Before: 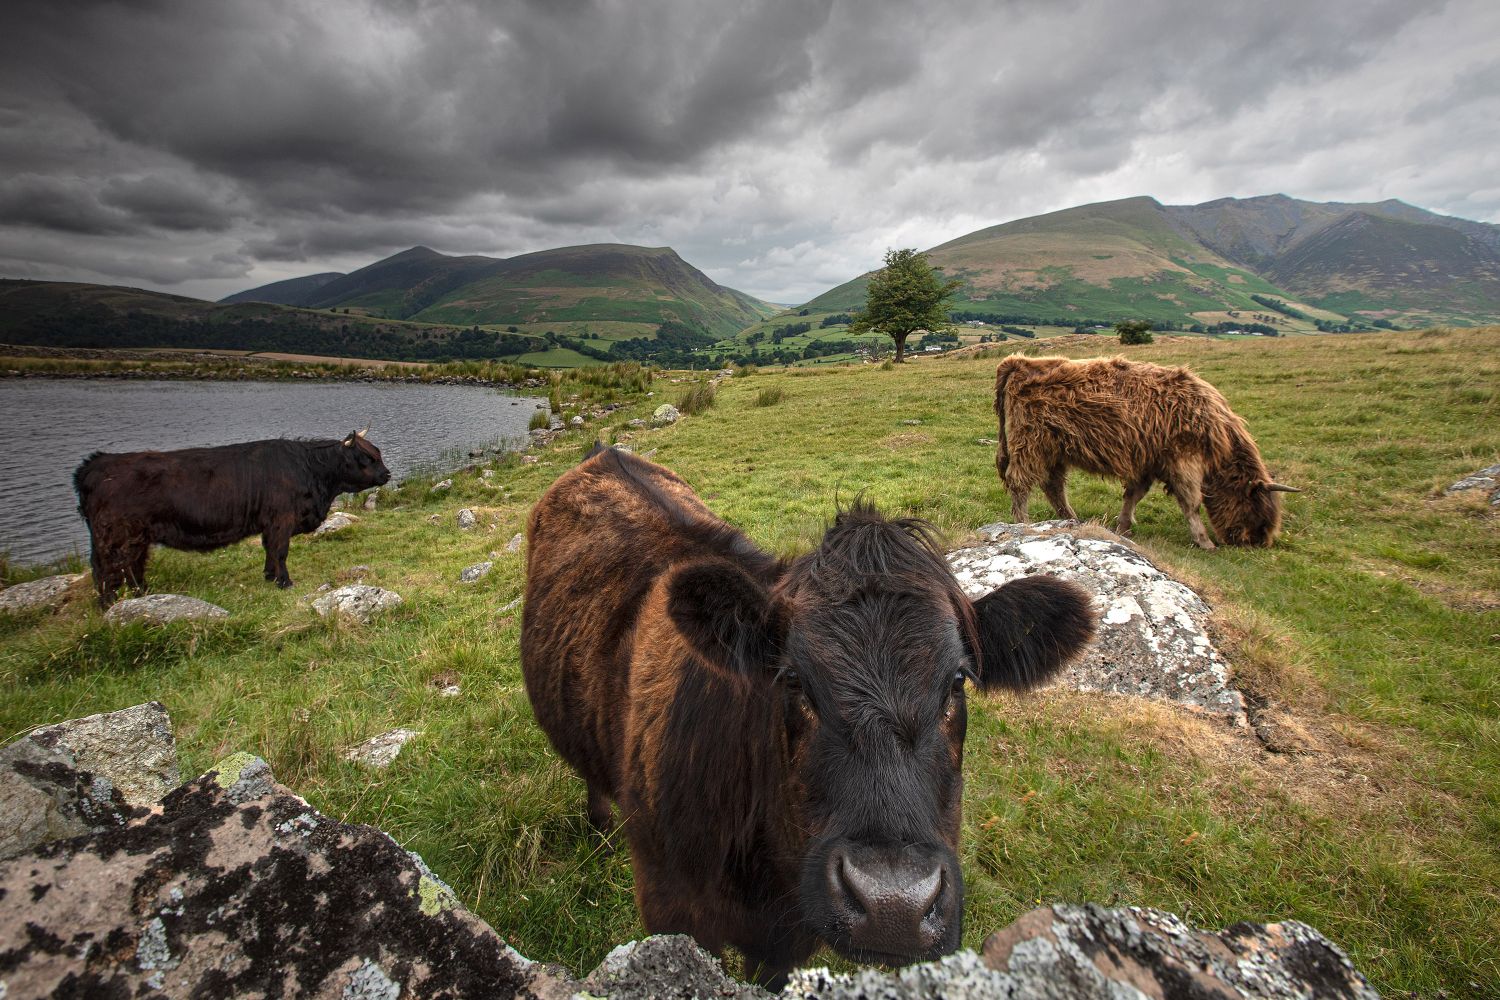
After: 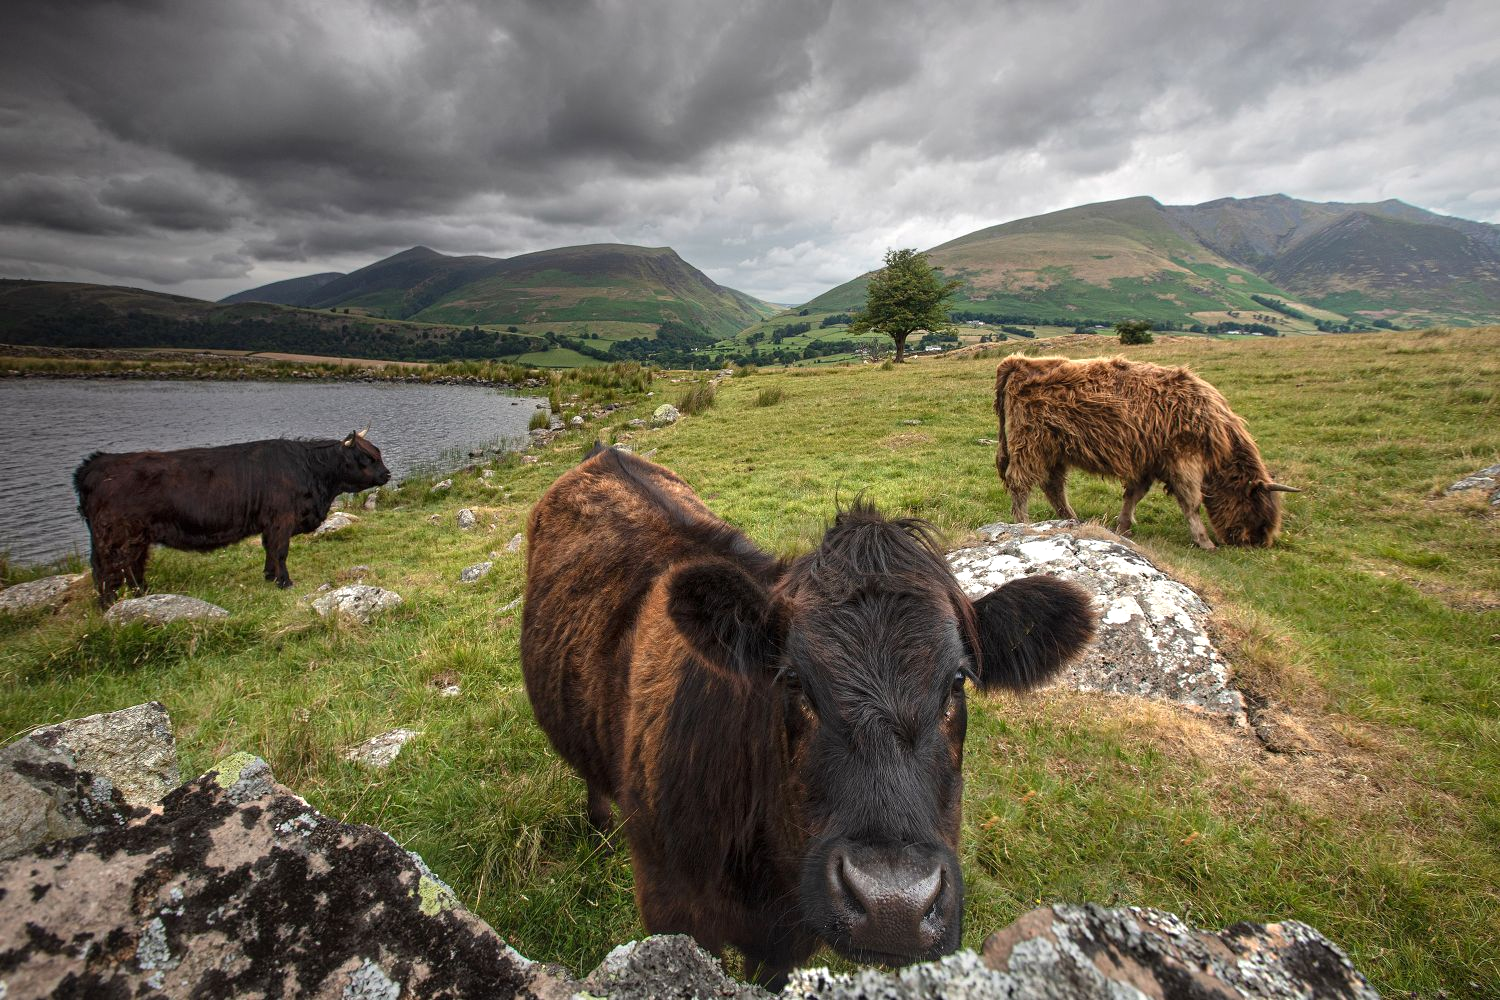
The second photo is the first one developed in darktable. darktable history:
exposure: exposure 0.129 EV, compensate exposure bias true, compensate highlight preservation false
